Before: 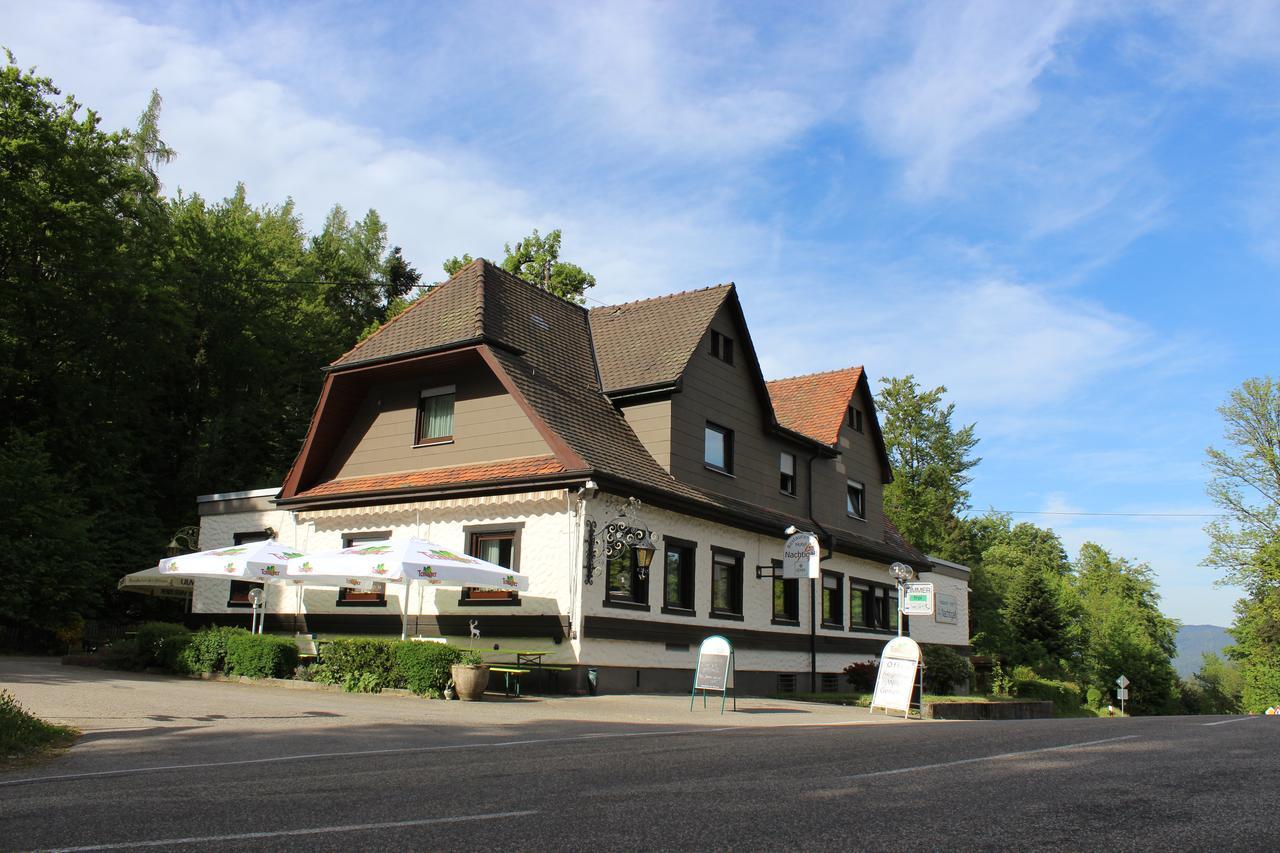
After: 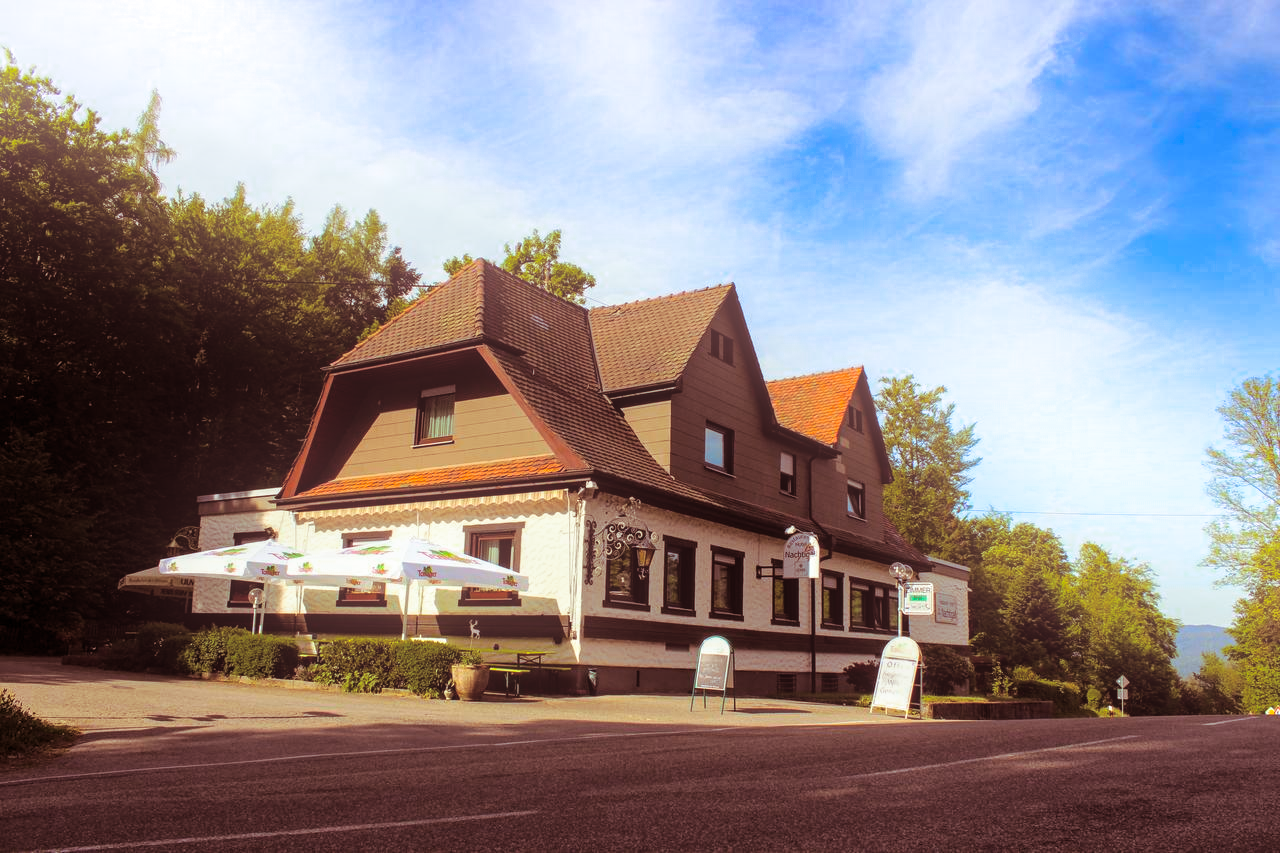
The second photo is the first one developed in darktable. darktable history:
color balance rgb: linear chroma grading › global chroma 15%, perceptual saturation grading › global saturation 30%
local contrast: on, module defaults
exposure: exposure -0.04 EV, compensate highlight preservation false
rgb levels: mode RGB, independent channels, levels [[0, 0.5, 1], [0, 0.521, 1], [0, 0.536, 1]]
bloom: on, module defaults
split-toning: on, module defaults
